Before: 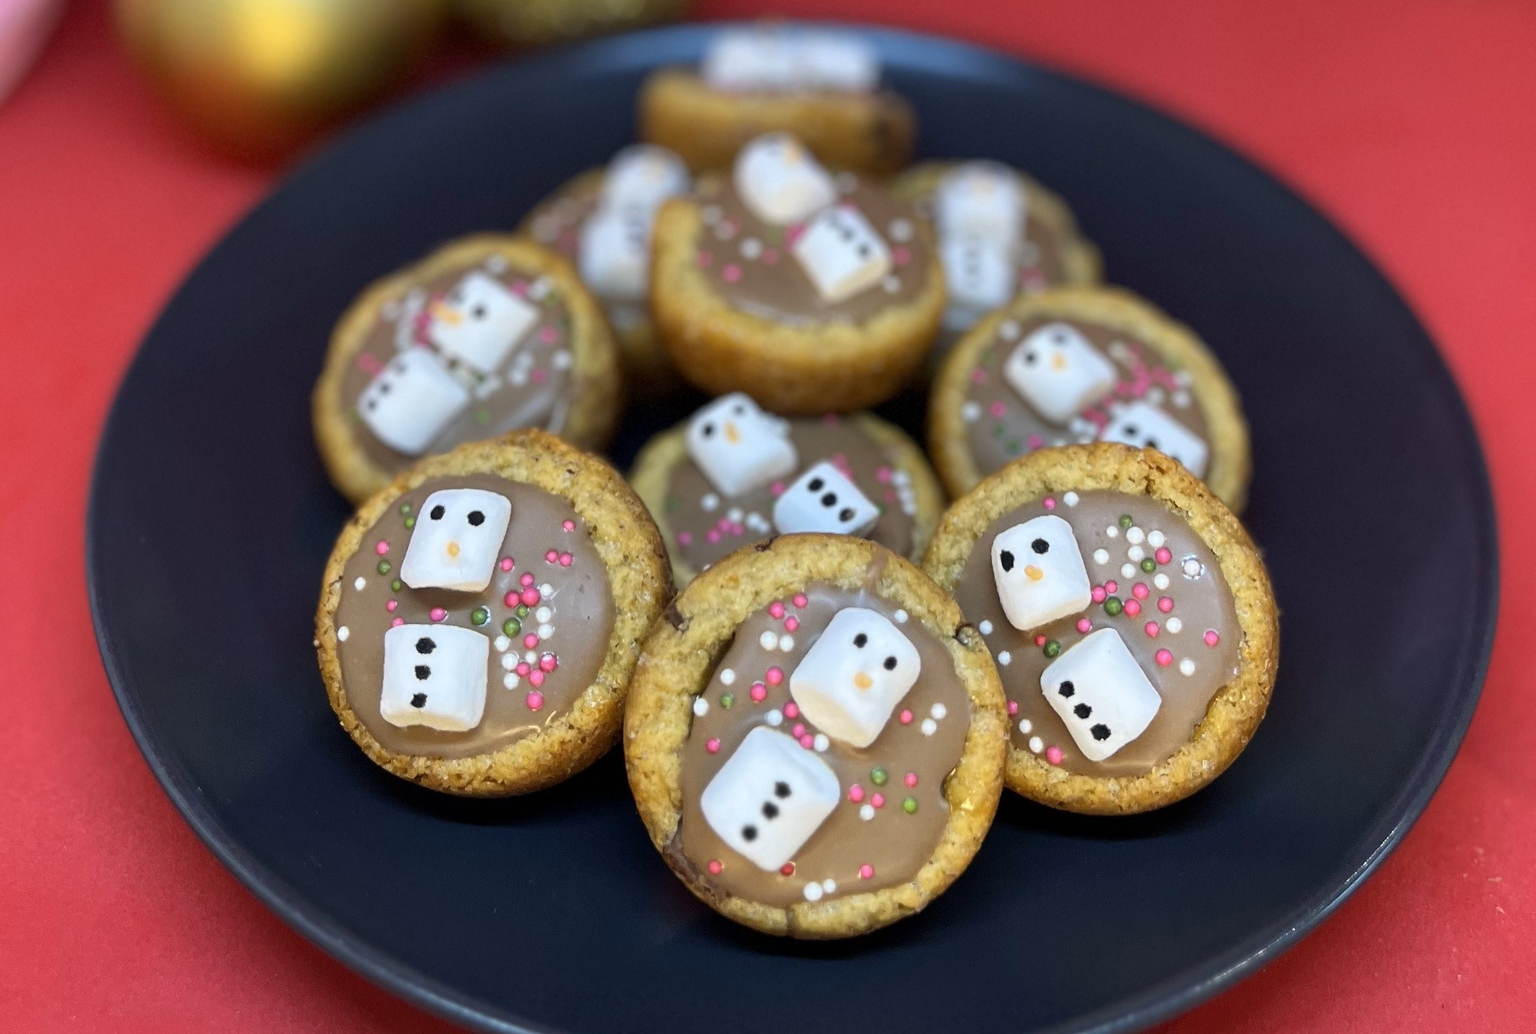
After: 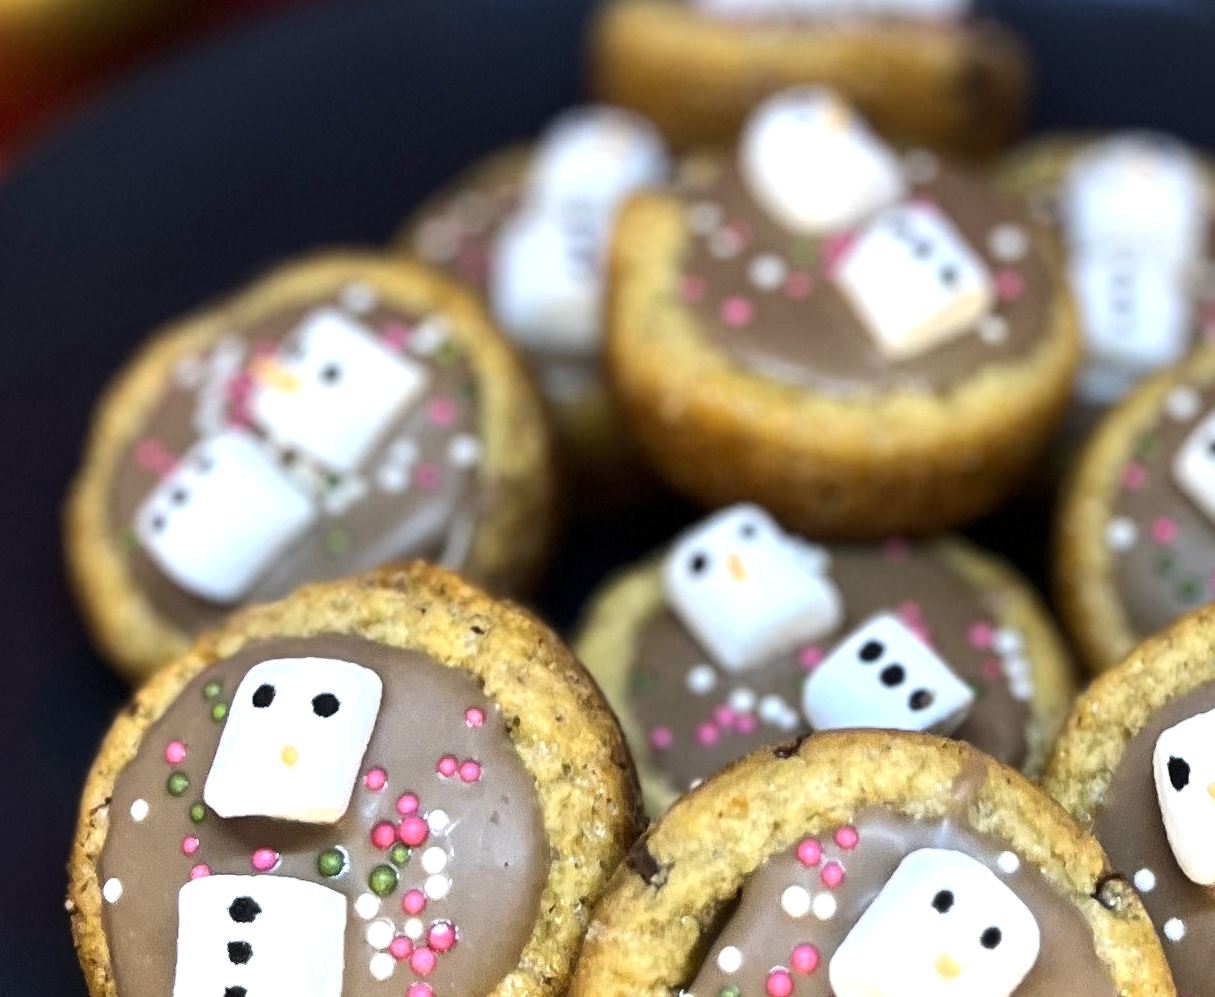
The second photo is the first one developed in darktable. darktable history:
crop: left 17.835%, top 7.675%, right 32.881%, bottom 32.213%
tone equalizer: -8 EV -0.75 EV, -7 EV -0.7 EV, -6 EV -0.6 EV, -5 EV -0.4 EV, -3 EV 0.4 EV, -2 EV 0.6 EV, -1 EV 0.7 EV, +0 EV 0.75 EV, edges refinement/feathering 500, mask exposure compensation -1.57 EV, preserve details no
